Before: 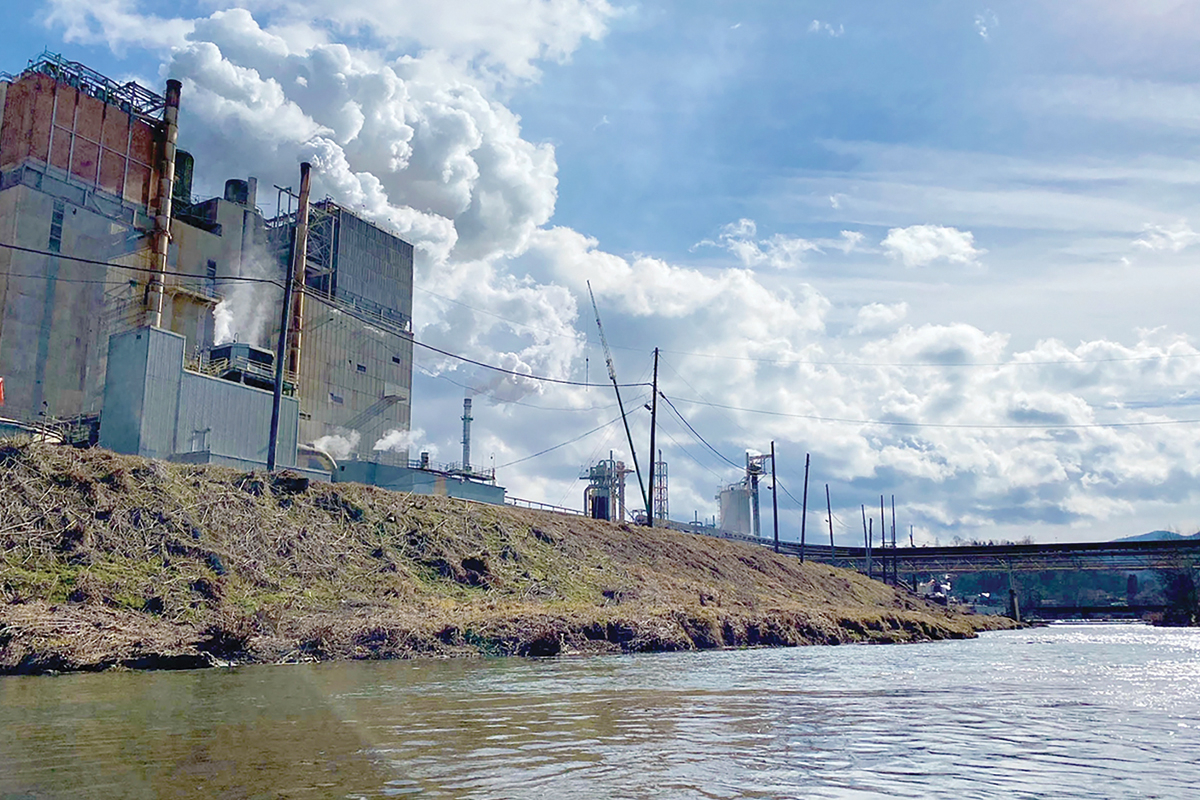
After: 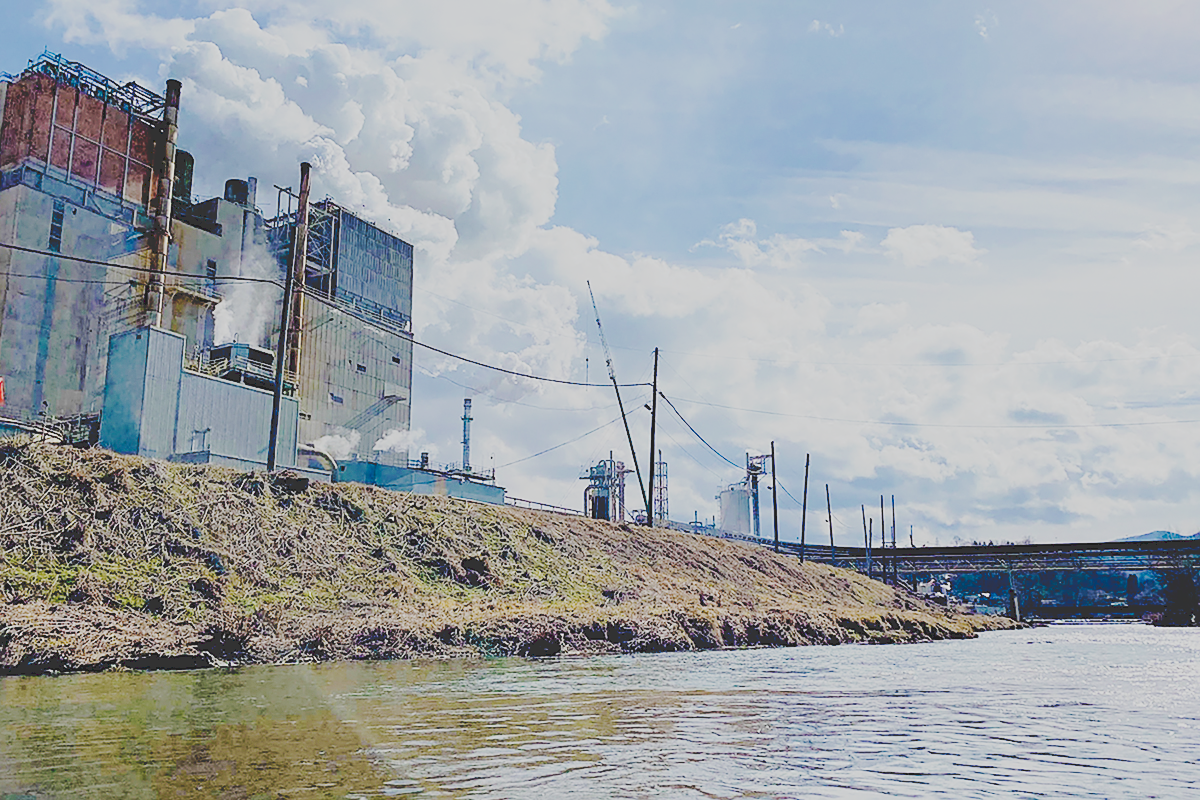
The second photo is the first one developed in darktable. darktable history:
exposure: exposure 0.2 EV, compensate highlight preservation false
local contrast: mode bilateral grid, contrast 100, coarseness 100, detail 91%, midtone range 0.2
sharpen: on, module defaults
tone curve: curves: ch0 [(0, 0) (0.003, 0.198) (0.011, 0.198) (0.025, 0.198) (0.044, 0.198) (0.069, 0.201) (0.1, 0.202) (0.136, 0.207) (0.177, 0.212) (0.224, 0.222) (0.277, 0.27) (0.335, 0.332) (0.399, 0.422) (0.468, 0.542) (0.543, 0.626) (0.623, 0.698) (0.709, 0.764) (0.801, 0.82) (0.898, 0.863) (1, 1)], preserve colors none
filmic rgb: black relative exposure -7.65 EV, white relative exposure 4.56 EV, hardness 3.61
